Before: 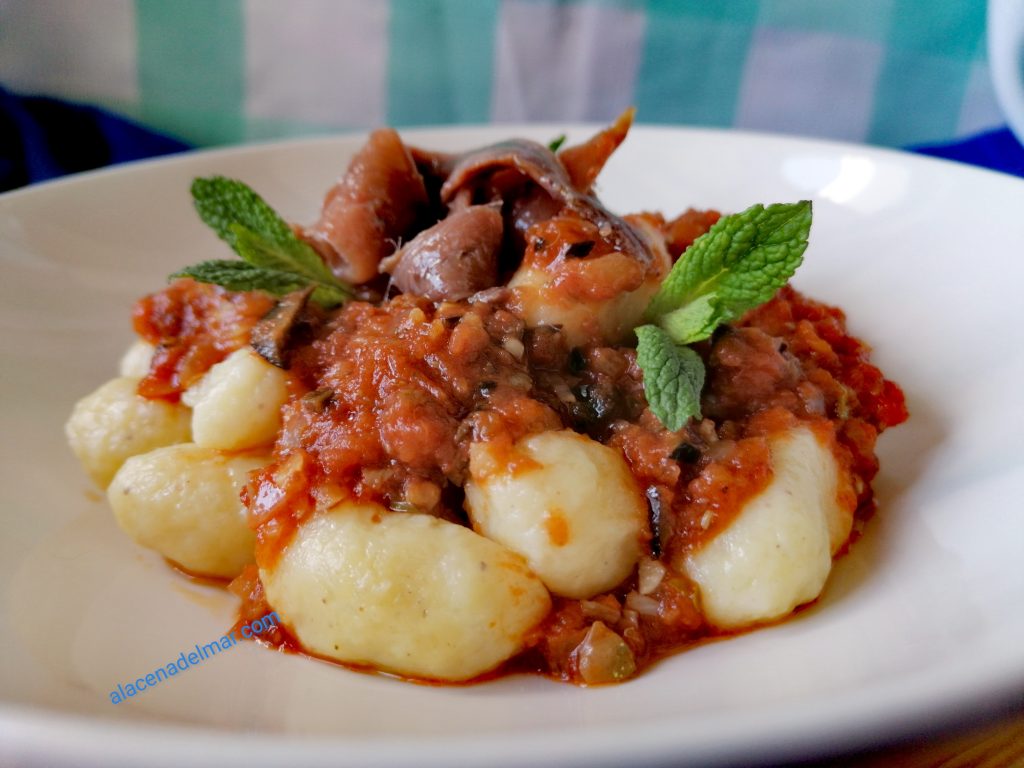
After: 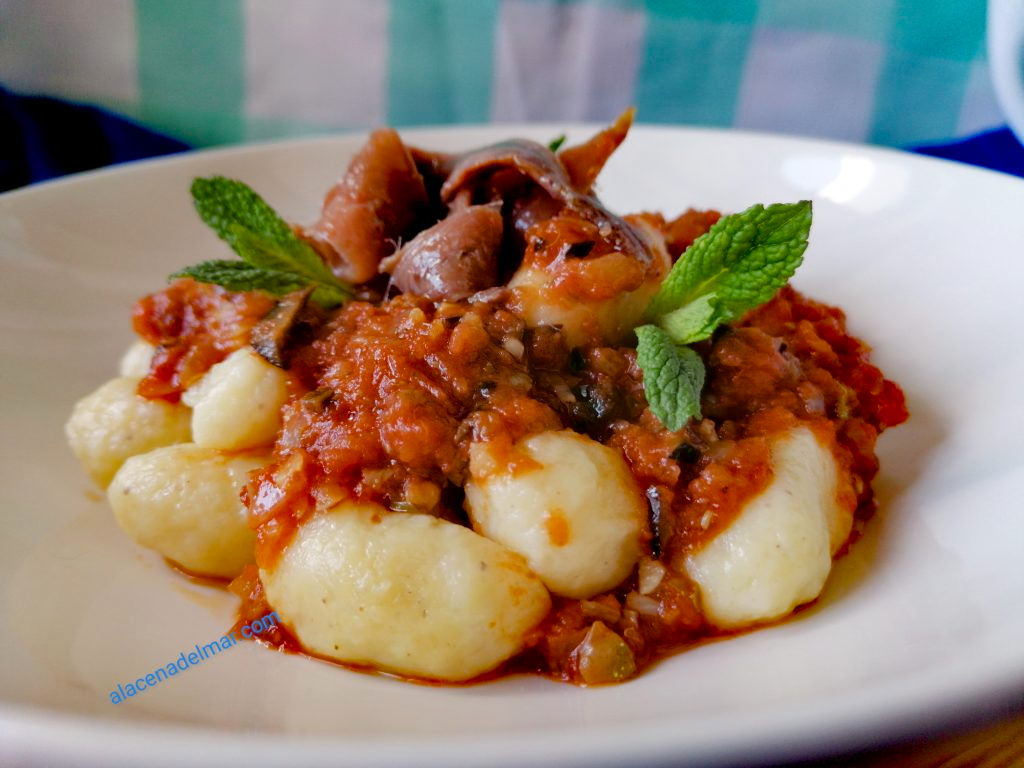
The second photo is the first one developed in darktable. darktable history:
tone equalizer: on, module defaults
color balance rgb: perceptual saturation grading › global saturation 20%, perceptual saturation grading › highlights -25%, perceptual saturation grading › shadows 25%
